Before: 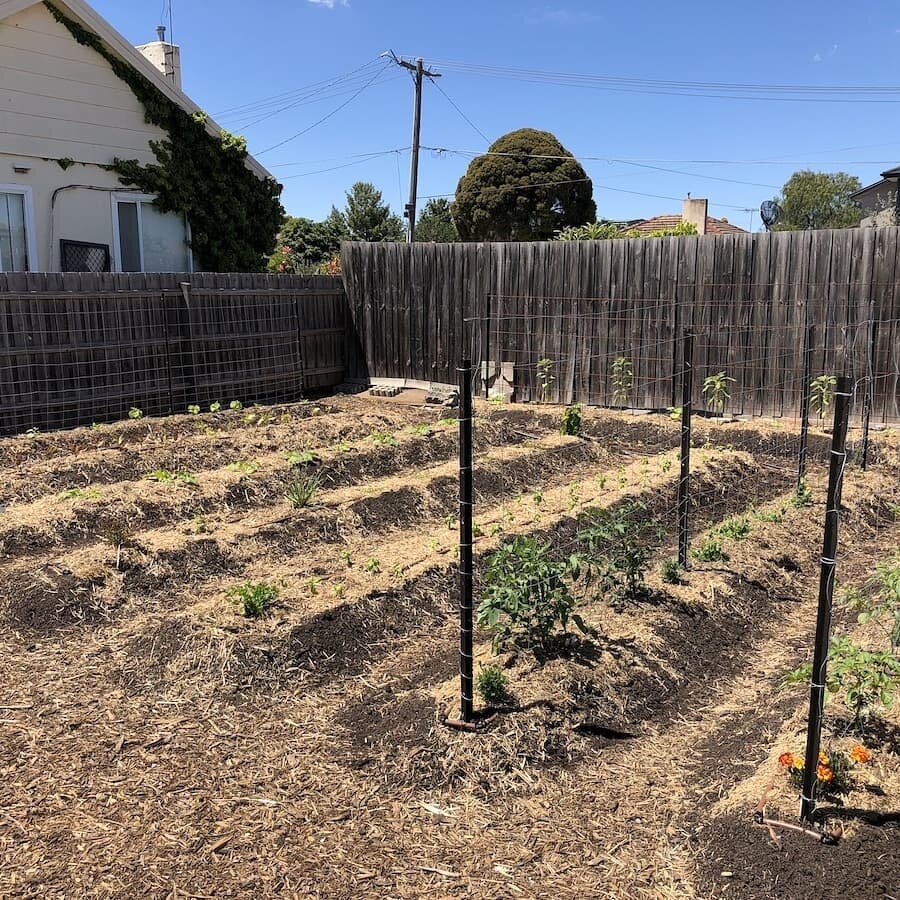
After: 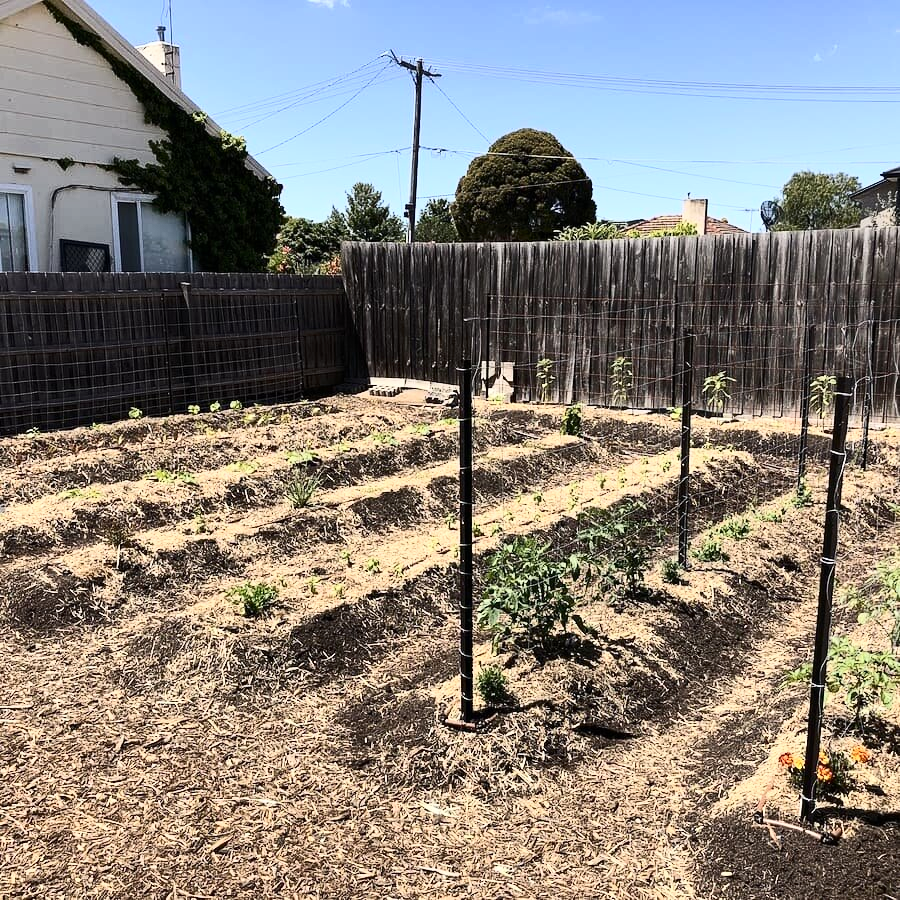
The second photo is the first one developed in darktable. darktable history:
contrast brightness saturation: contrast 0.391, brightness 0.108
